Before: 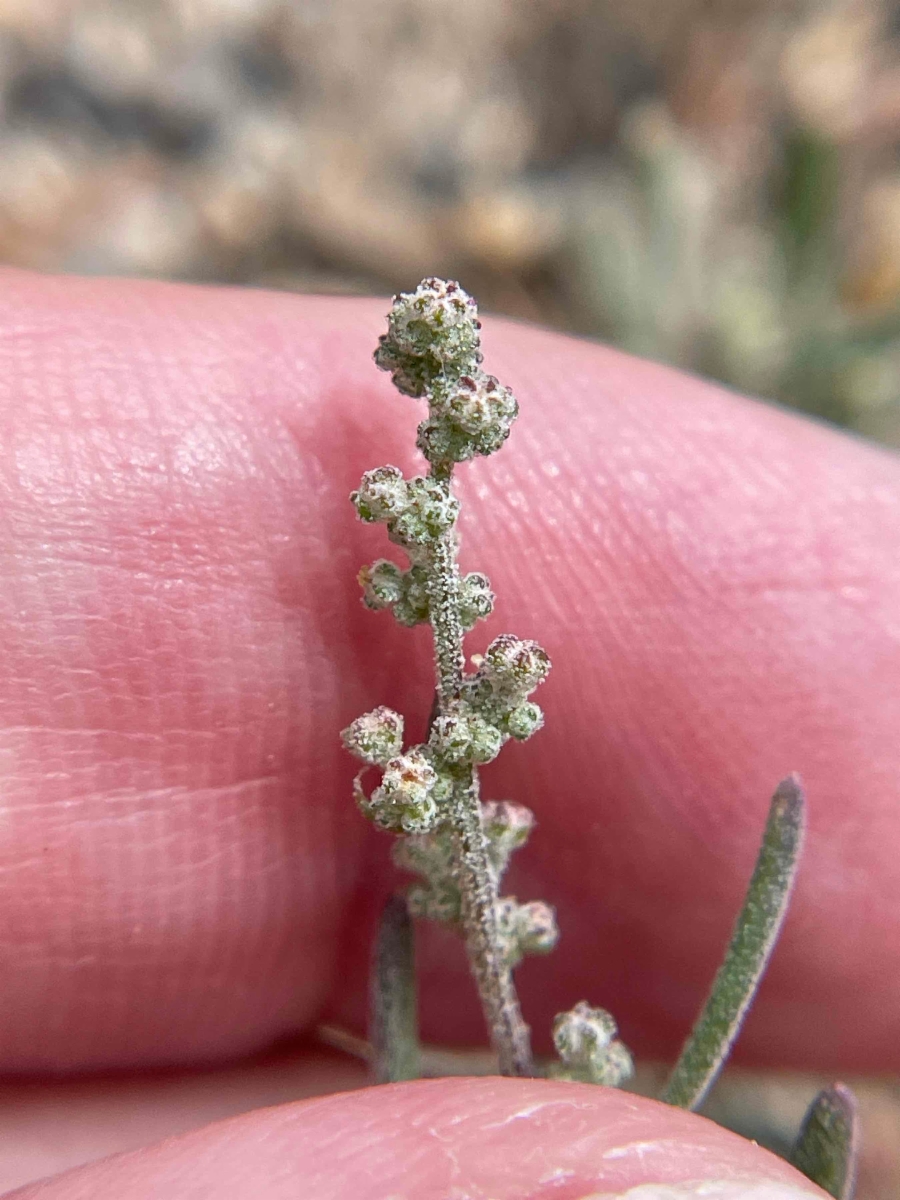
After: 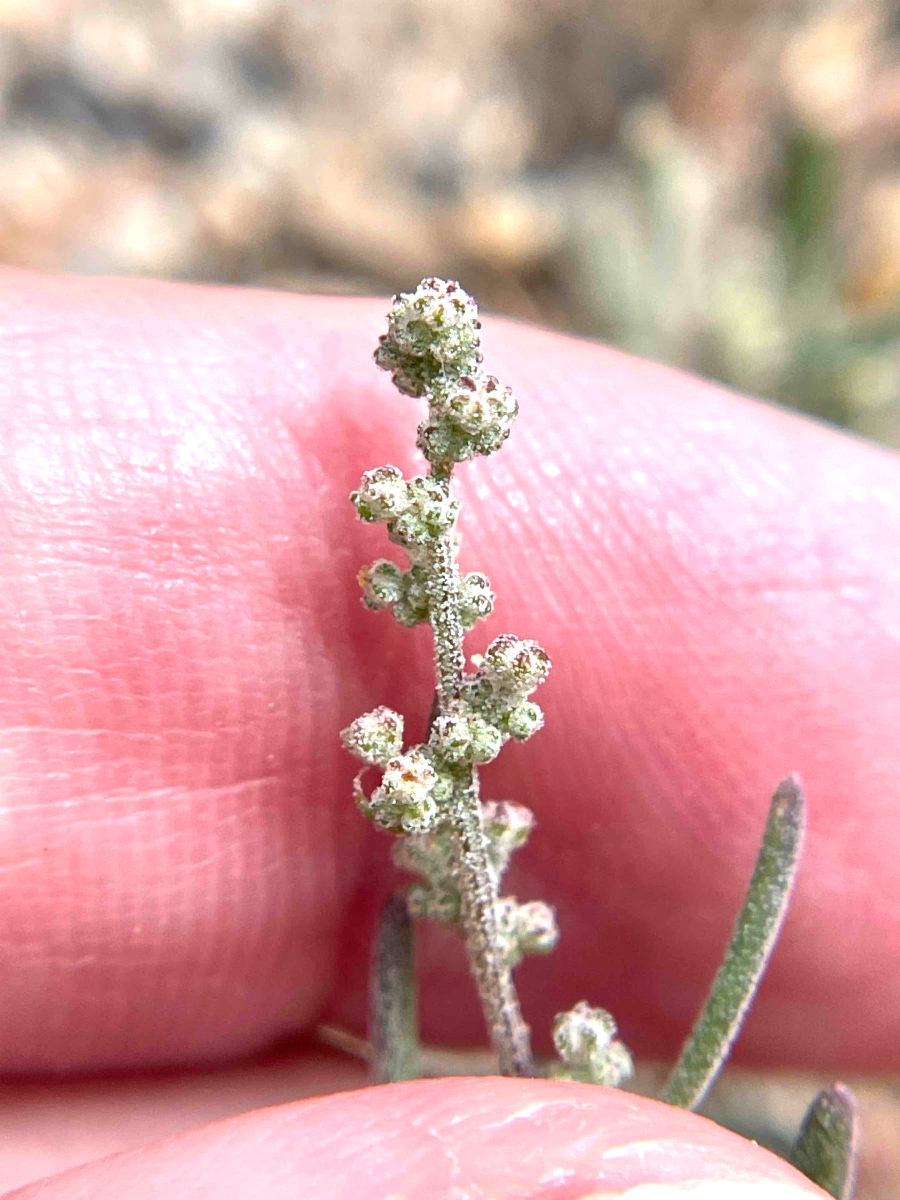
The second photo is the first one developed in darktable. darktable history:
contrast brightness saturation: contrast 0.083, saturation 0.021
exposure: black level correction 0, exposure 0.699 EV, compensate highlight preservation false
